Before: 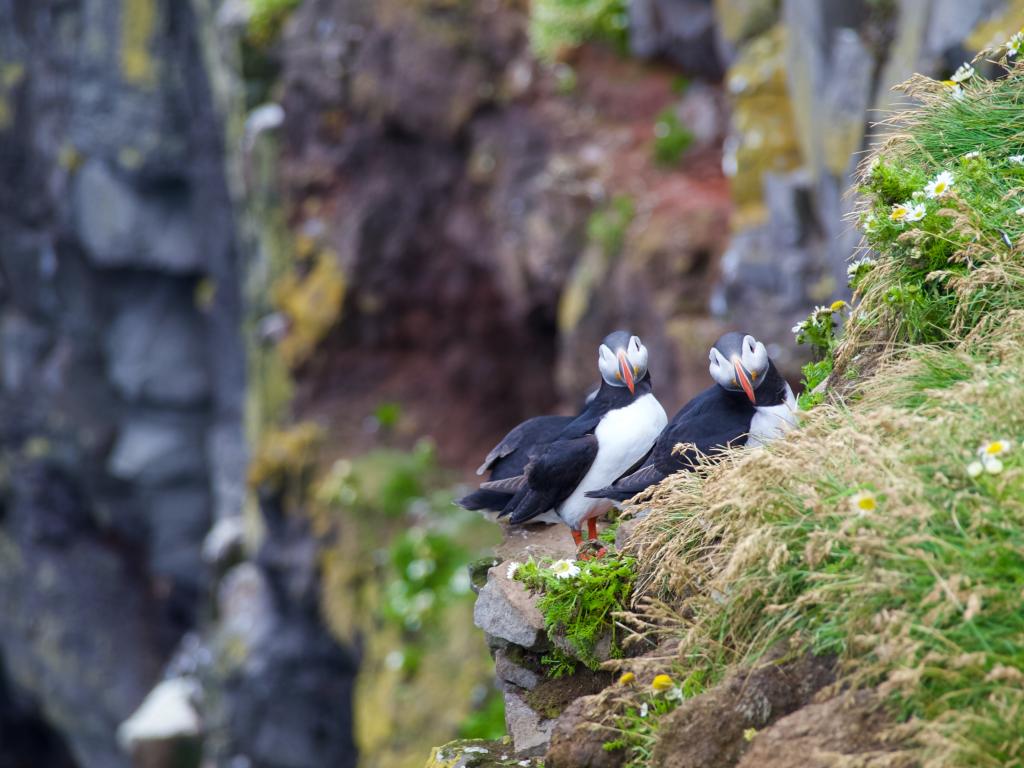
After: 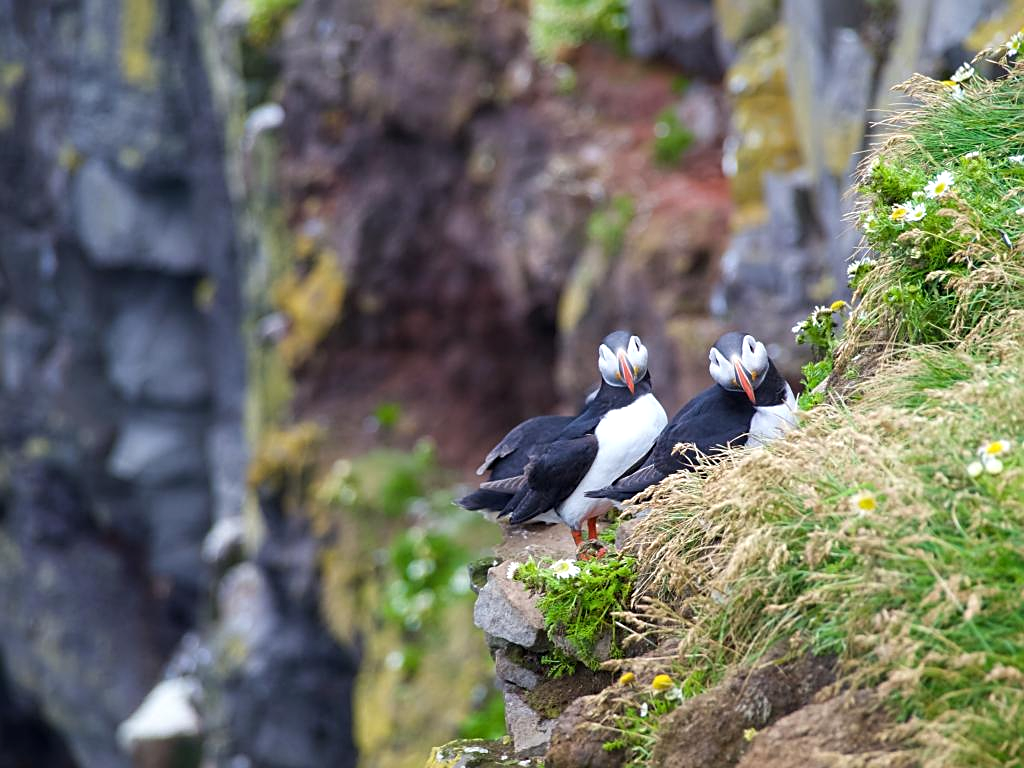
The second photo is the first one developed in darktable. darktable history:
sharpen: on, module defaults
exposure: exposure 0.202 EV, compensate highlight preservation false
